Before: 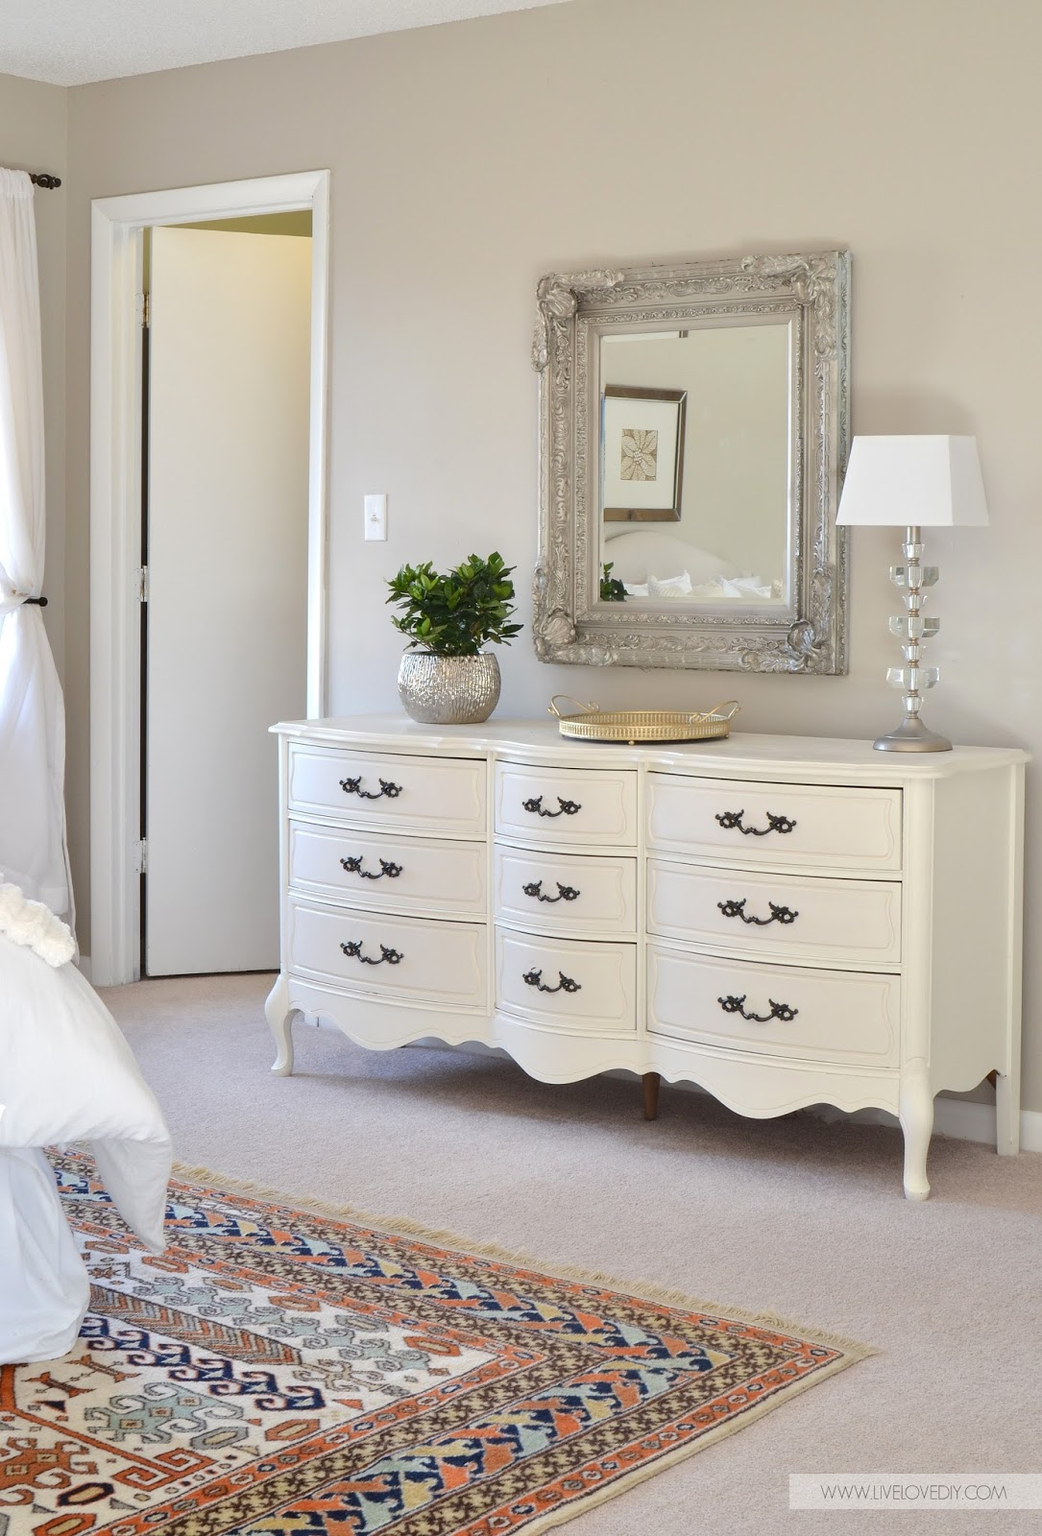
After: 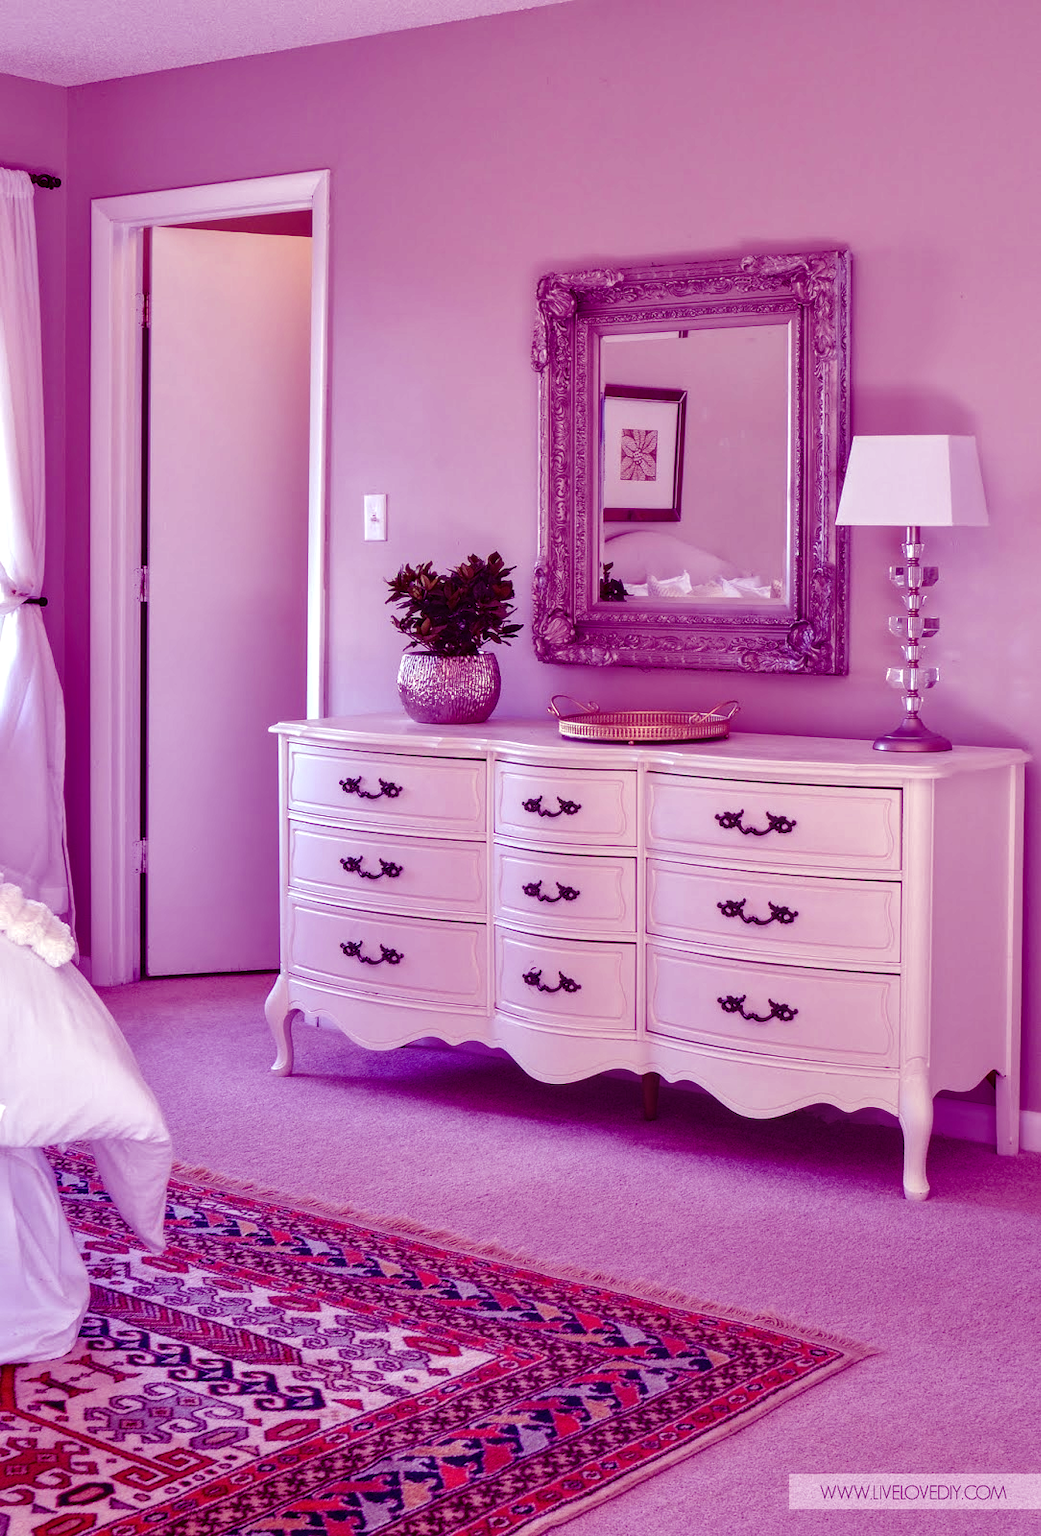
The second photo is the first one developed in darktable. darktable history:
color balance: mode lift, gamma, gain (sRGB), lift [1, 1, 0.101, 1]
local contrast: on, module defaults
